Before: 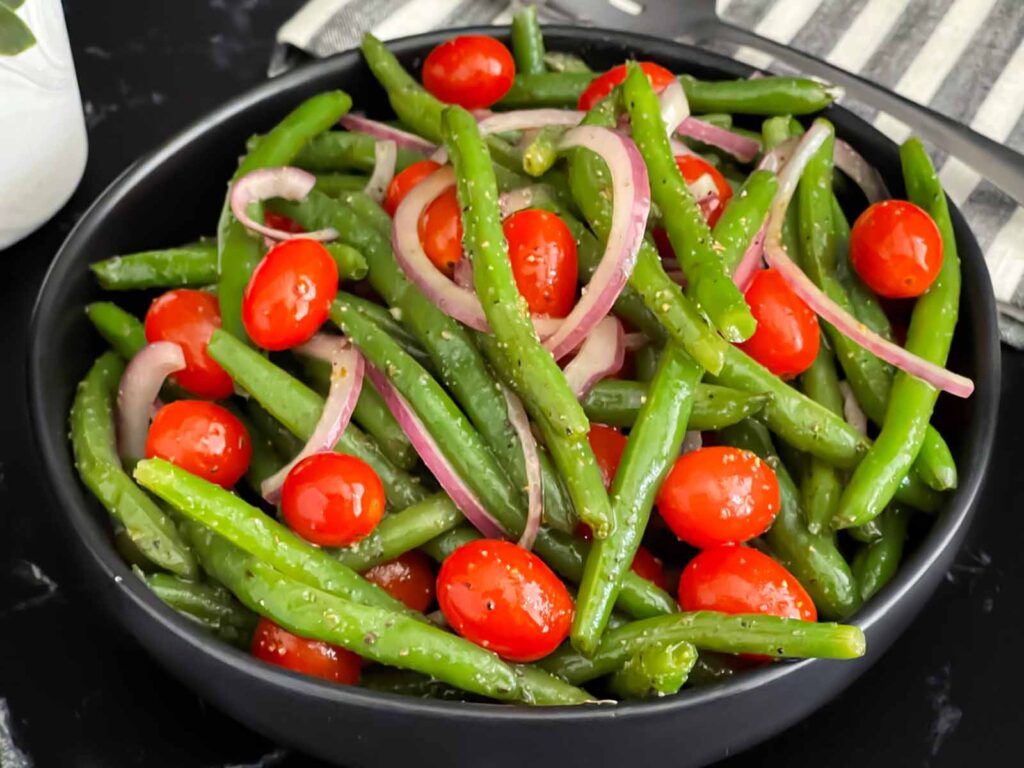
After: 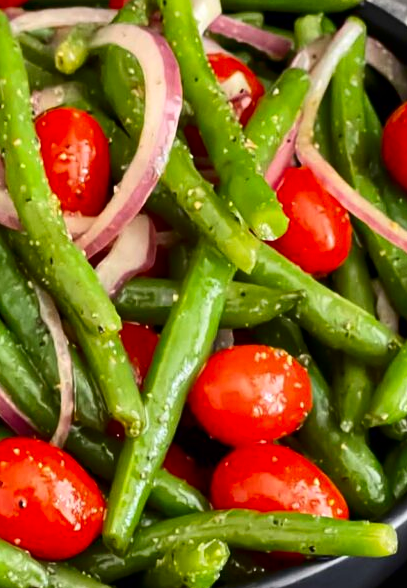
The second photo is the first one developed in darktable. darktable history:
crop: left 45.721%, top 13.393%, right 14.118%, bottom 10.01%
contrast brightness saturation: contrast 0.2, brightness -0.11, saturation 0.1
